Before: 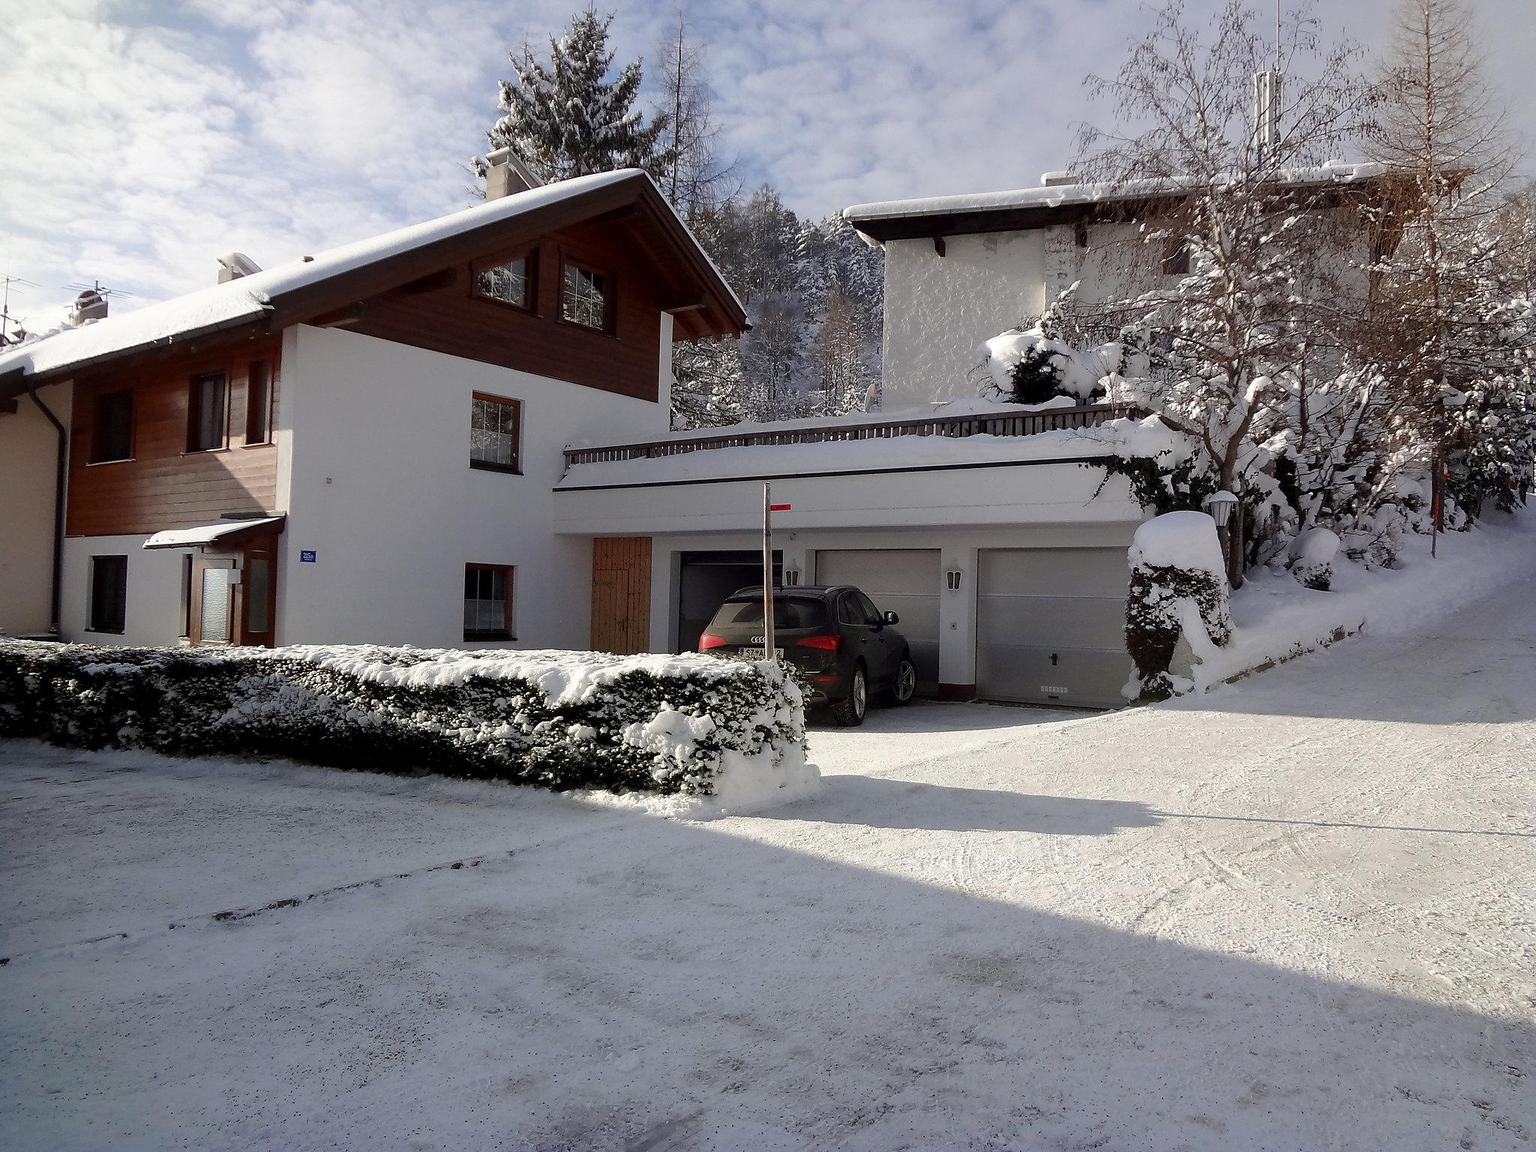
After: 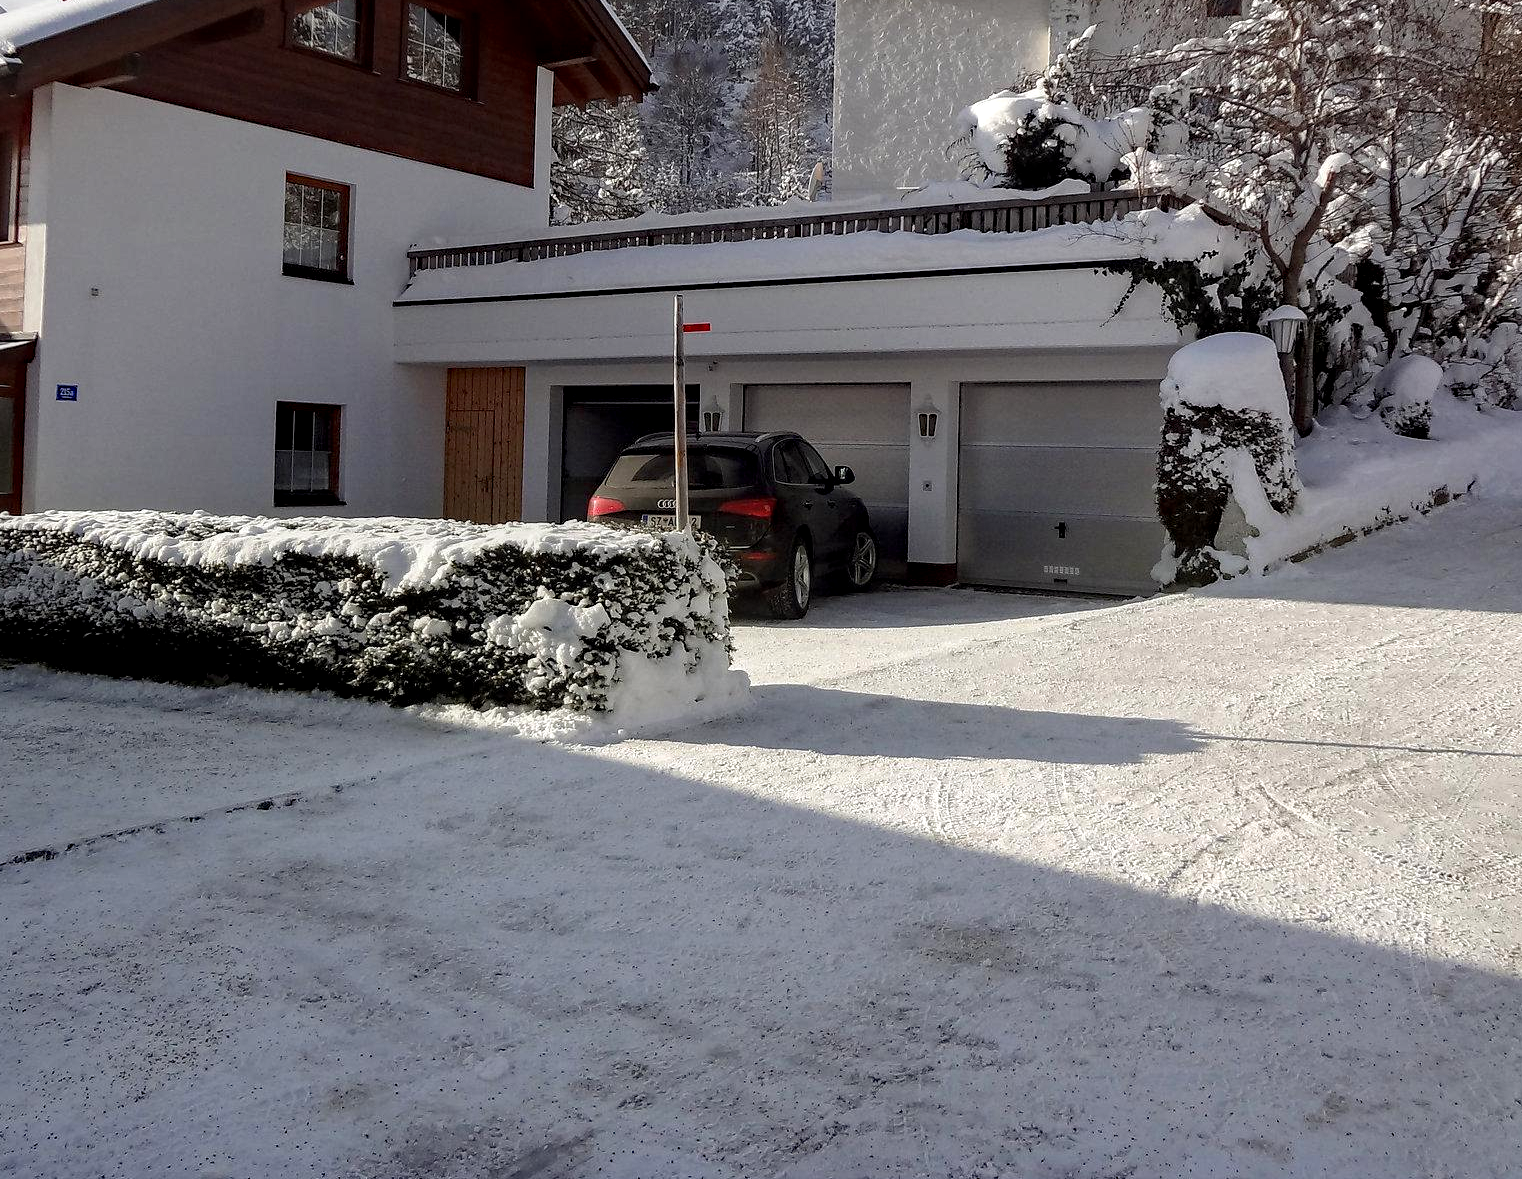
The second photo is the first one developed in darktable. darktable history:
local contrast: detail 130%
crop: left 16.83%, top 22.749%, right 8.85%
haze removal: compatibility mode true, adaptive false
